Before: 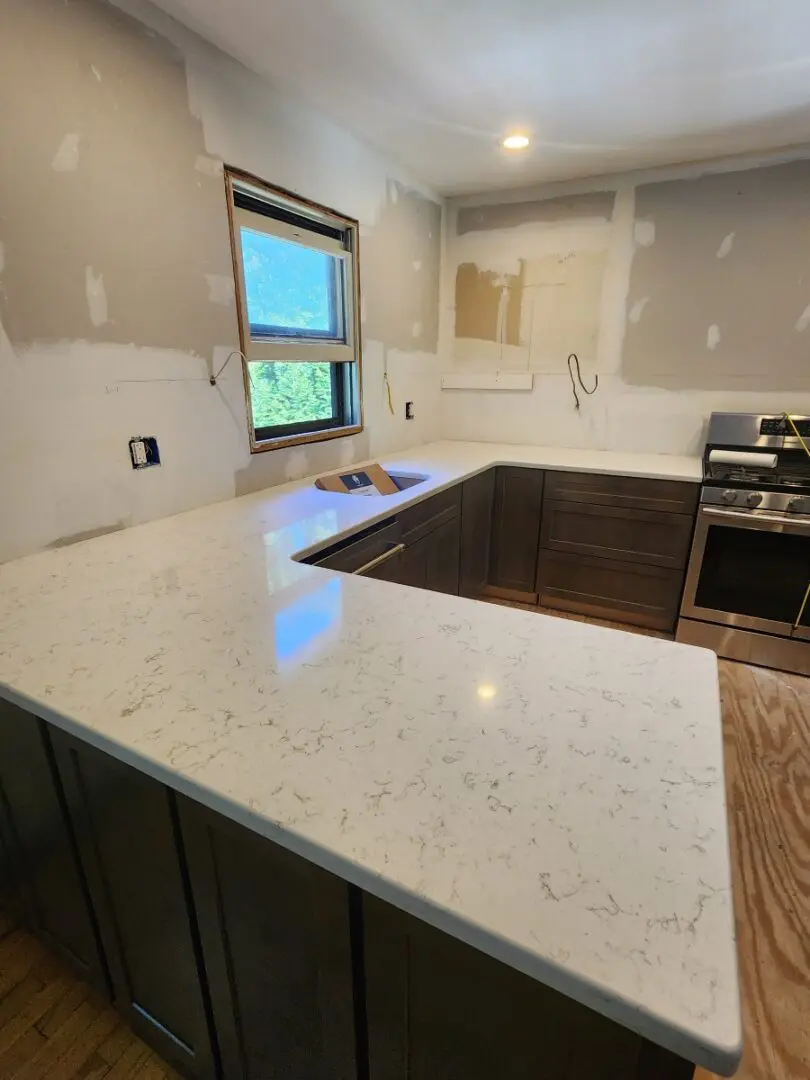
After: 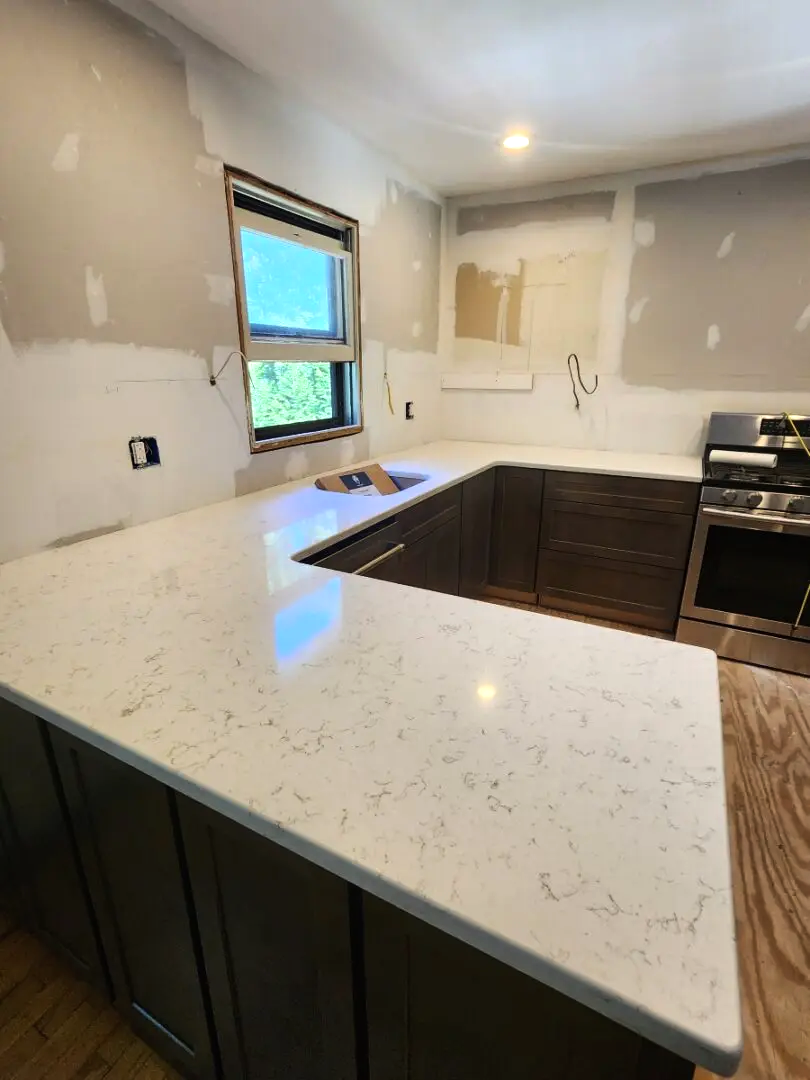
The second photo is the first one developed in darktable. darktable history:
tone equalizer: -8 EV -0.415 EV, -7 EV -0.389 EV, -6 EV -0.367 EV, -5 EV -0.253 EV, -3 EV 0.249 EV, -2 EV 0.322 EV, -1 EV 0.365 EV, +0 EV 0.423 EV, edges refinement/feathering 500, mask exposure compensation -1.57 EV, preserve details no
